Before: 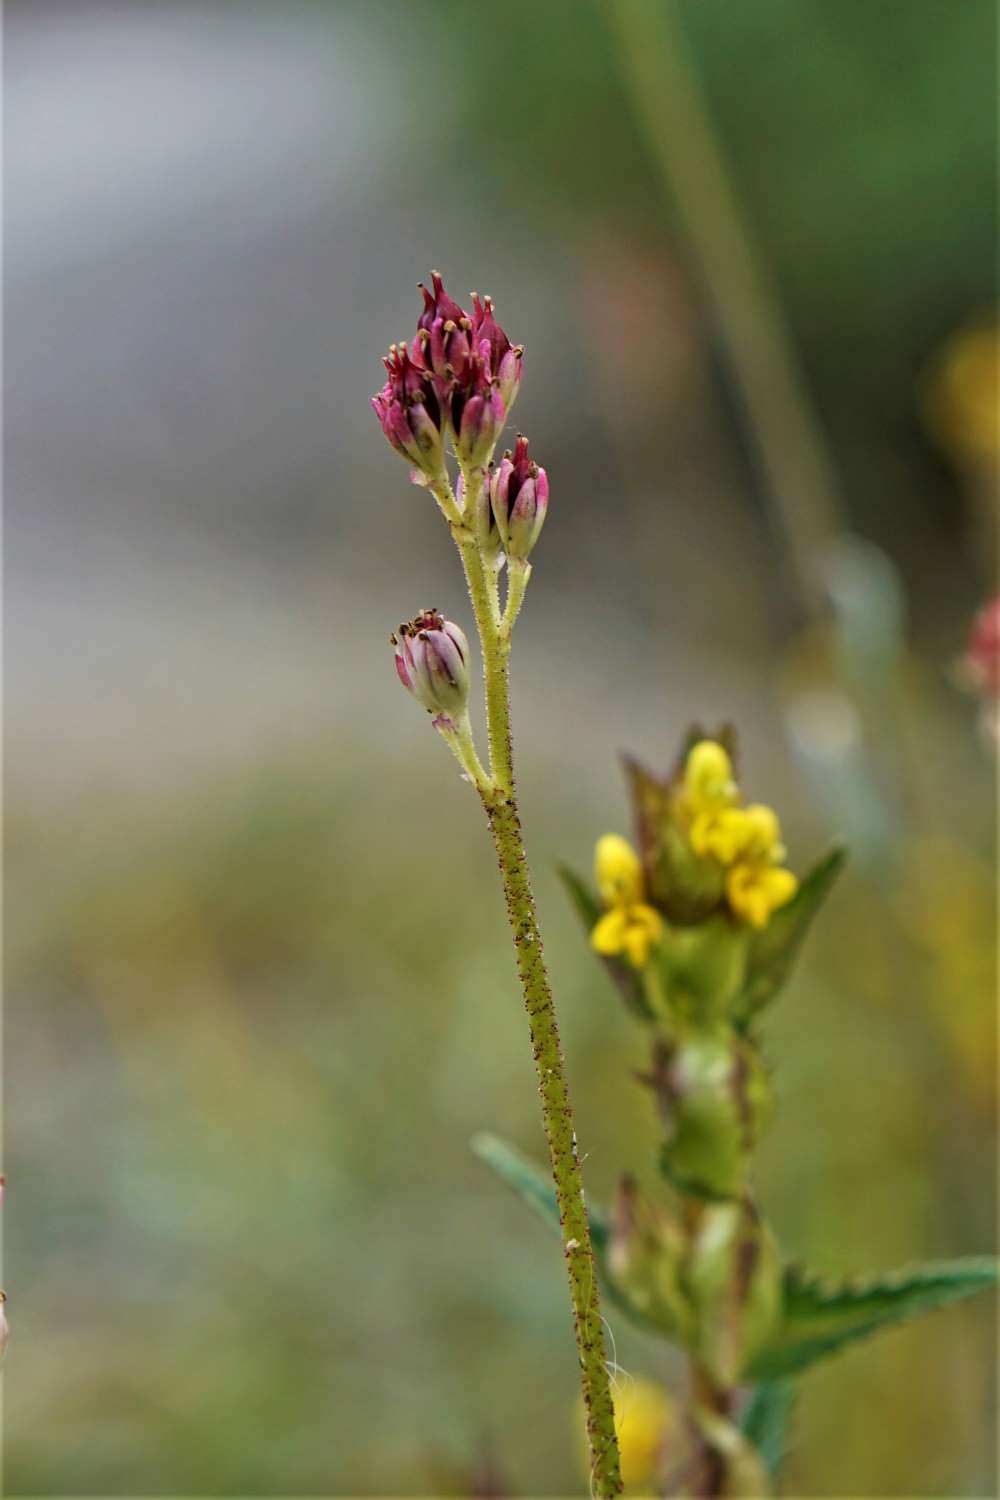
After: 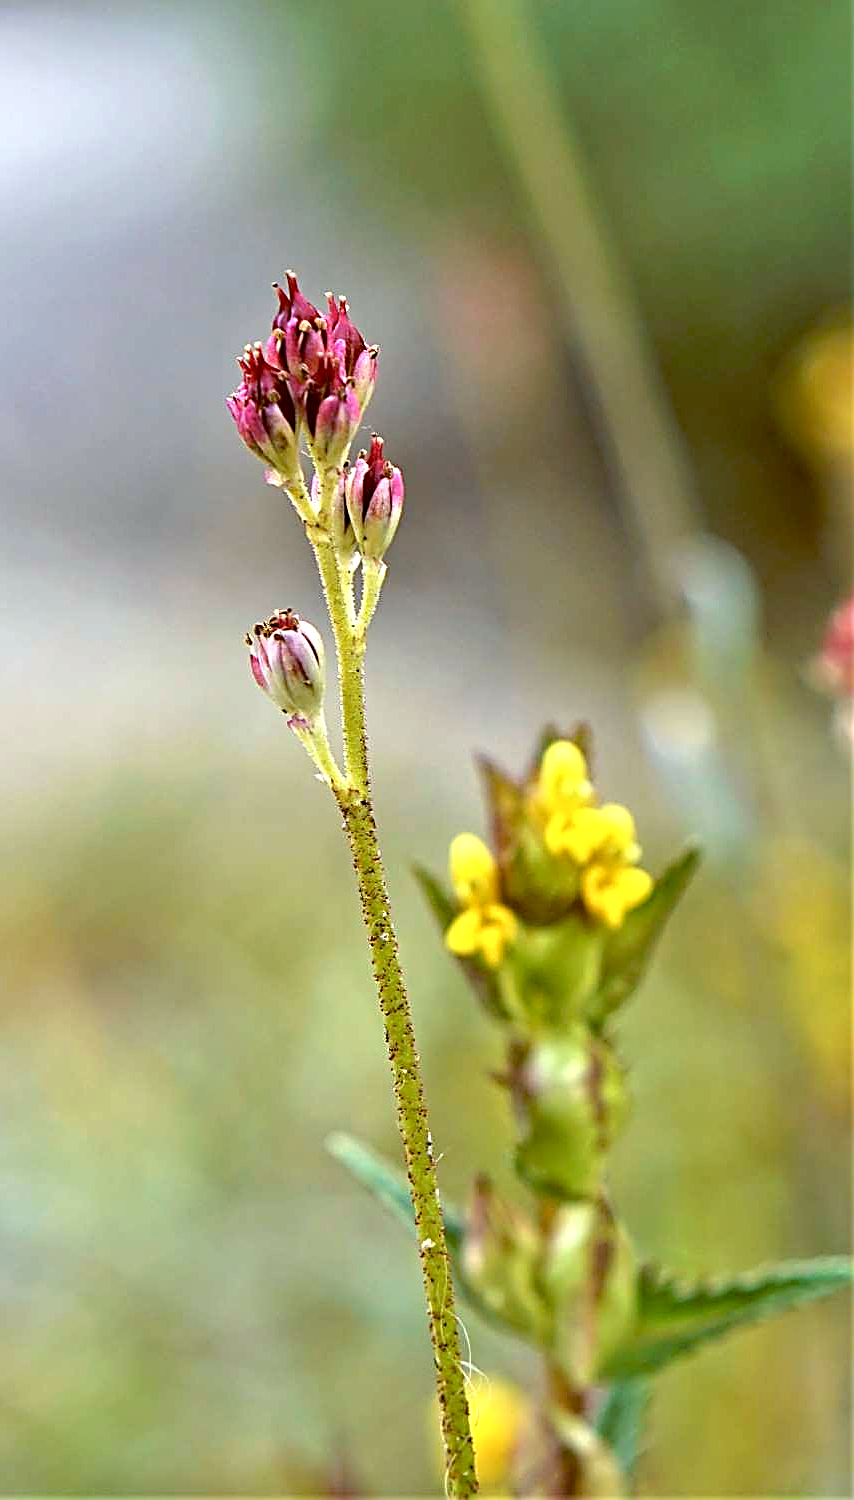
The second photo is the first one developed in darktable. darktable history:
sharpen: amount 1
color balance: lift [1, 1.015, 1.004, 0.985], gamma [1, 0.958, 0.971, 1.042], gain [1, 0.956, 0.977, 1.044]
crop and rotate: left 14.584%
exposure: black level correction 0, exposure 1 EV, compensate exposure bias true, compensate highlight preservation false
